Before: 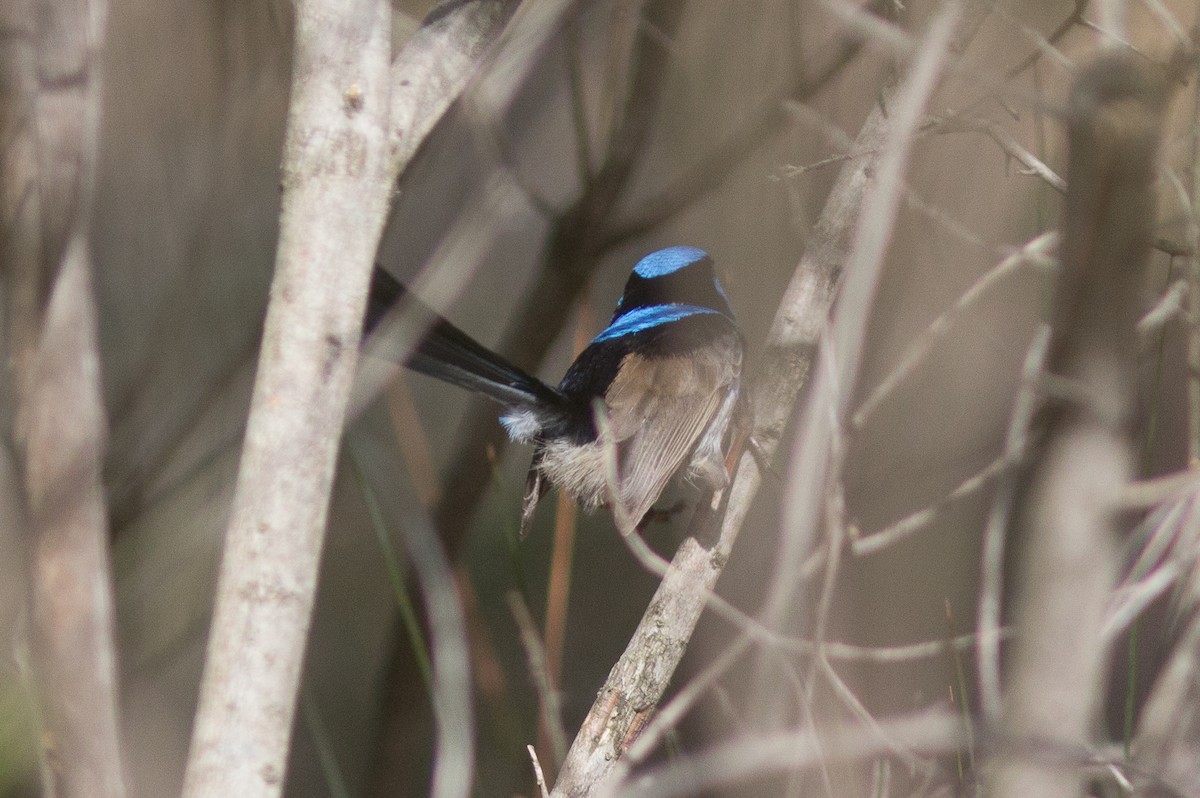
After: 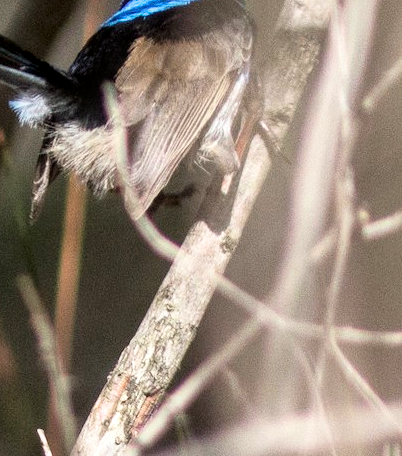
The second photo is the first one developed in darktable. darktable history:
contrast brightness saturation: contrast 0.13, brightness -0.045, saturation 0.158
local contrast: on, module defaults
crop: left 40.878%, top 39.631%, right 25.565%, bottom 3.149%
exposure: exposure 0.561 EV, compensate highlight preservation false
filmic rgb: black relative exposure -4.9 EV, white relative exposure 2.83 EV, threshold 2.97 EV, hardness 3.71, enable highlight reconstruction true
